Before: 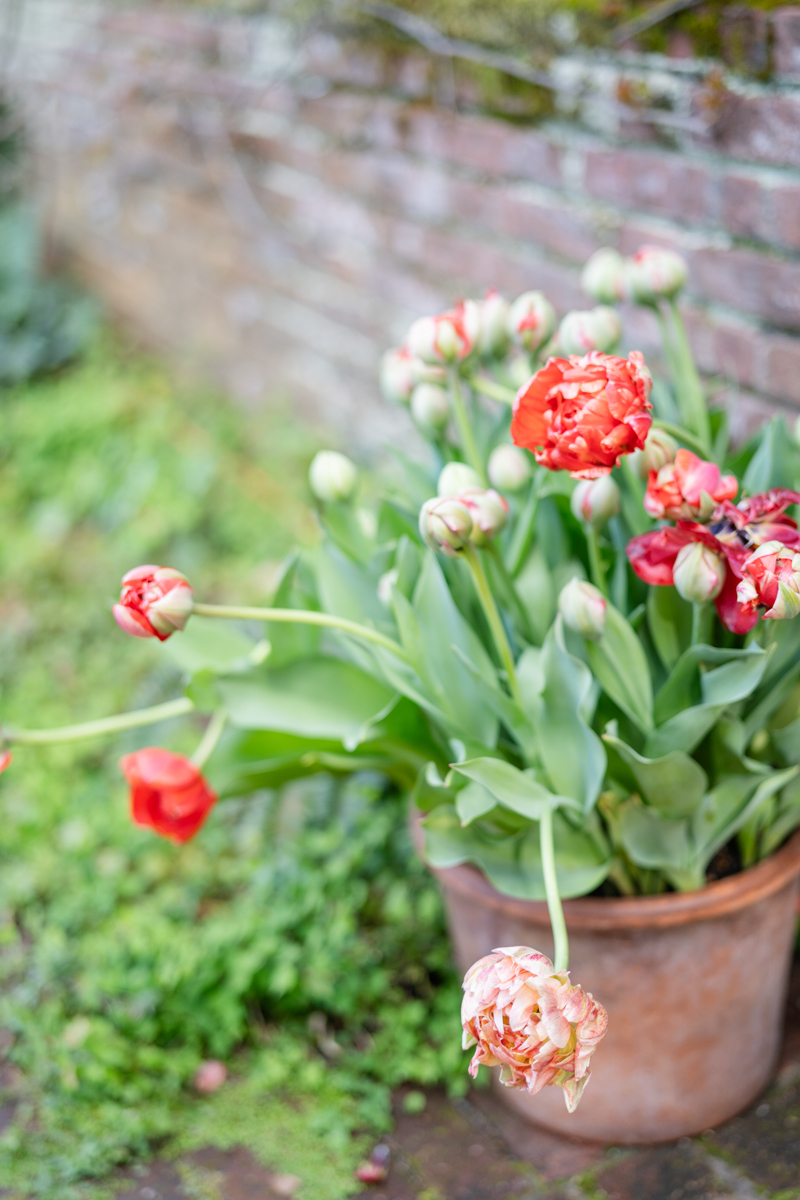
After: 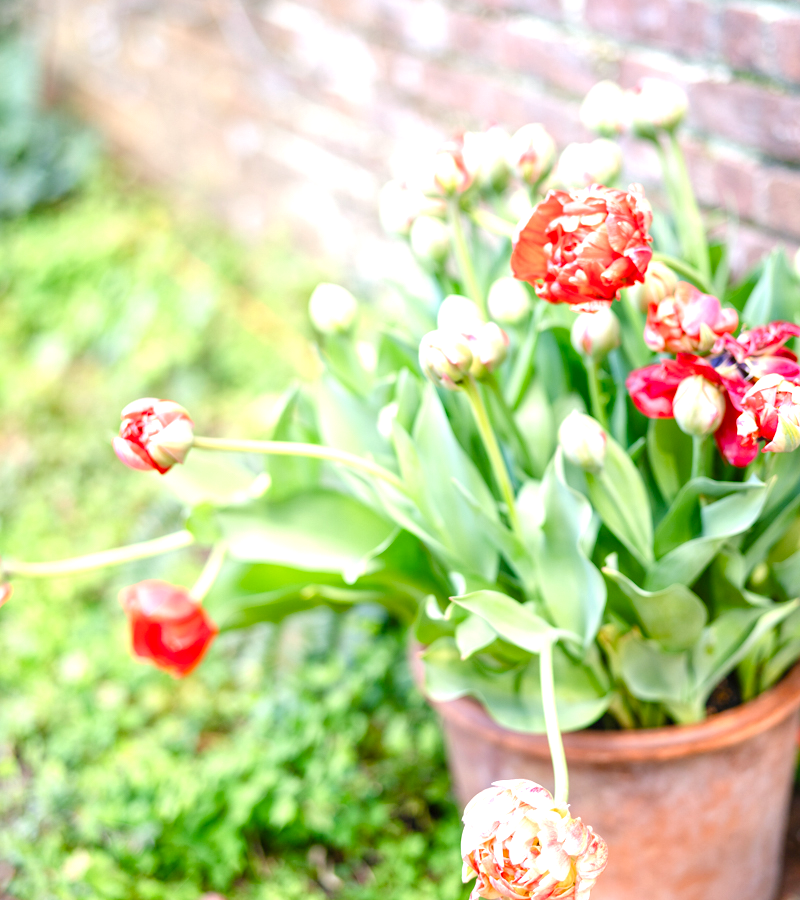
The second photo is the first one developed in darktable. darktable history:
exposure: black level correction 0, exposure 0.5 EV, compensate exposure bias true, compensate highlight preservation false
crop: top 13.931%, bottom 11.064%
color balance rgb: highlights gain › chroma 1.636%, highlights gain › hue 55.72°, linear chroma grading › global chroma 8.85%, perceptual saturation grading › global saturation 0.38%, perceptual saturation grading › highlights -18.412%, perceptual saturation grading › mid-tones 6.566%, perceptual saturation grading › shadows 27.624%, perceptual brilliance grading › global brilliance 9.603%, perceptual brilliance grading › shadows 14.845%, global vibrance 2.643%
